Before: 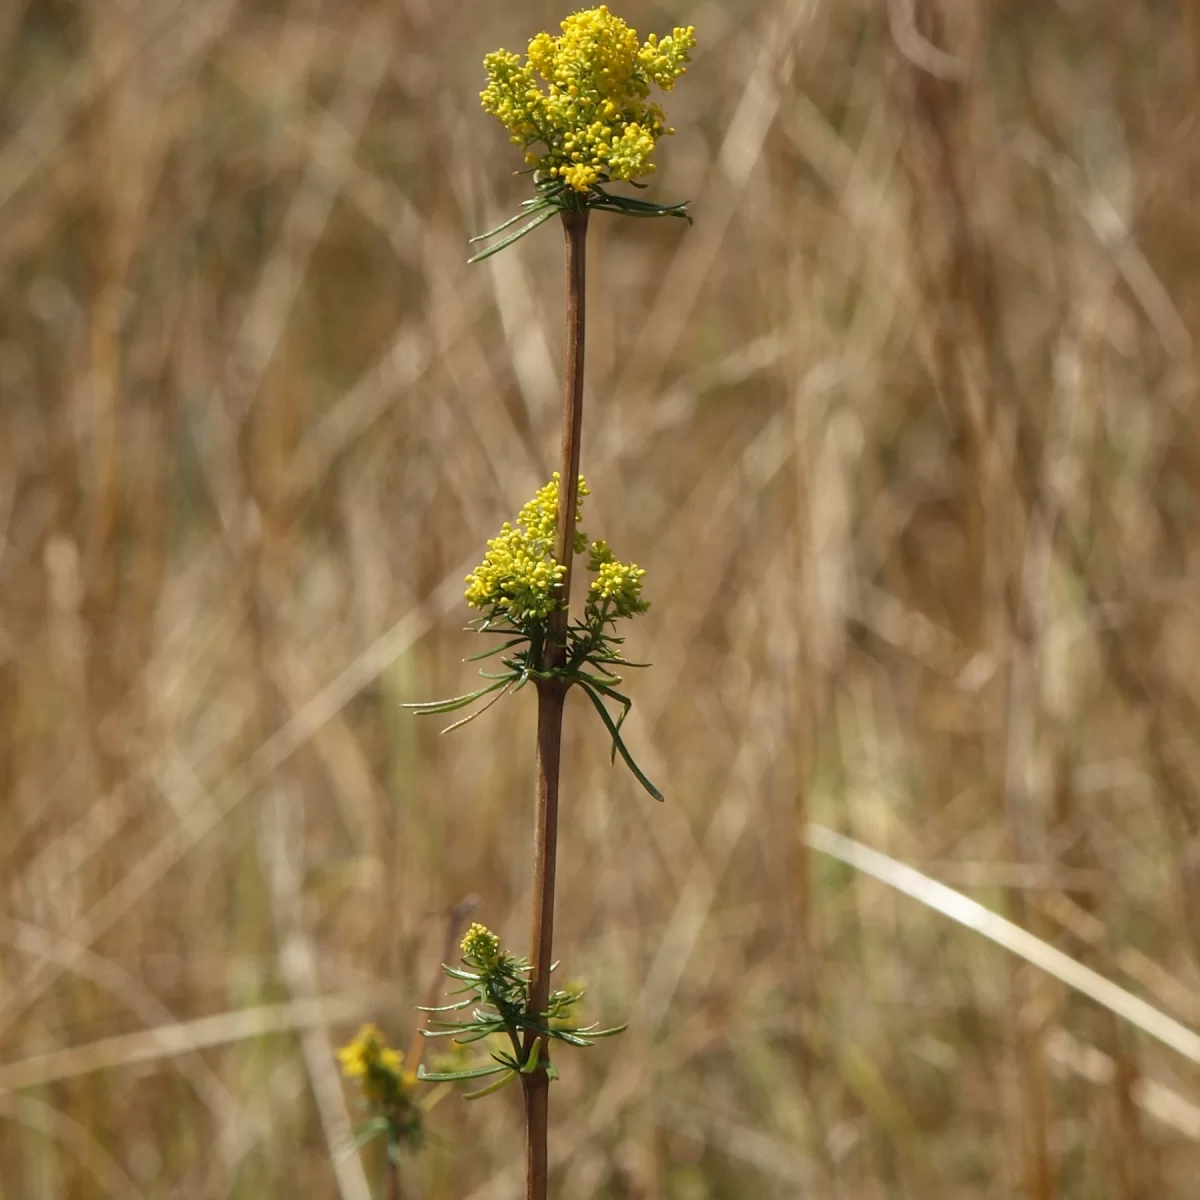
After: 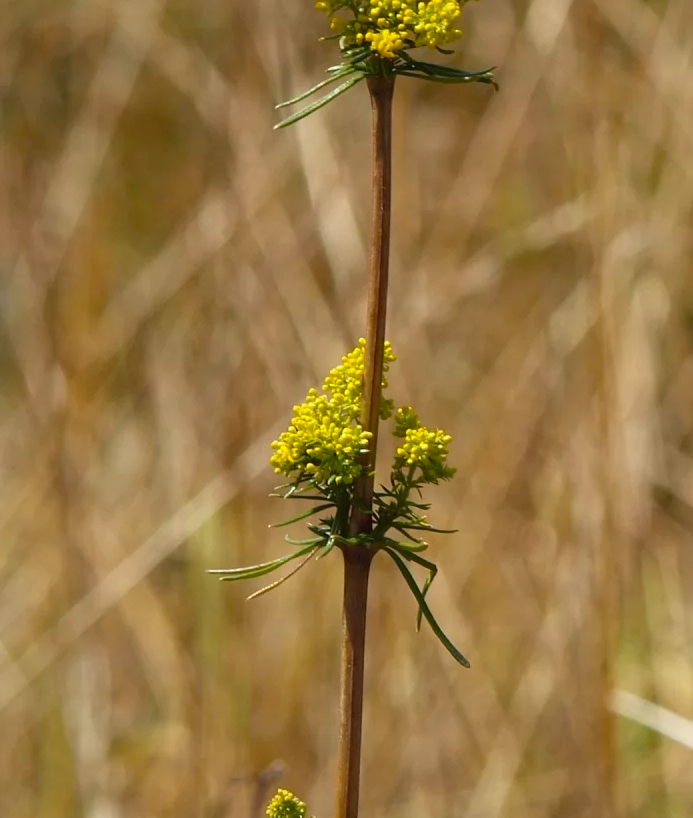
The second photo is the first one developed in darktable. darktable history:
crop: left 16.202%, top 11.208%, right 26.045%, bottom 20.557%
rotate and perspective: automatic cropping off
color correction: saturation 0.98
color balance rgb: perceptual saturation grading › global saturation 20%, global vibrance 20%
